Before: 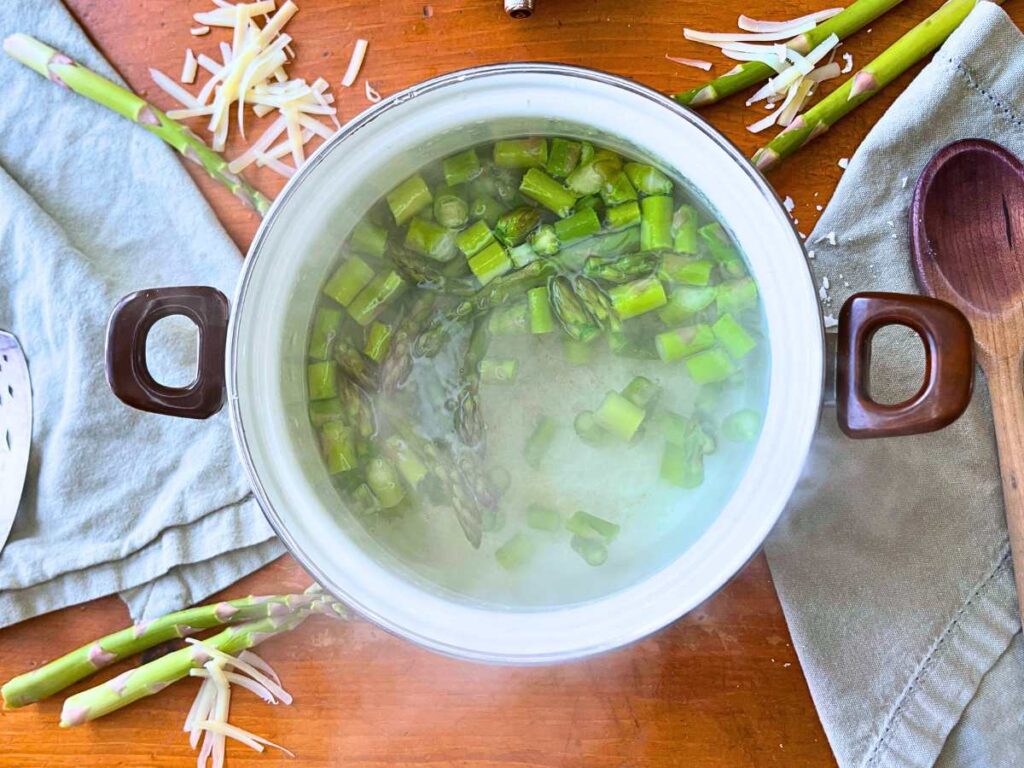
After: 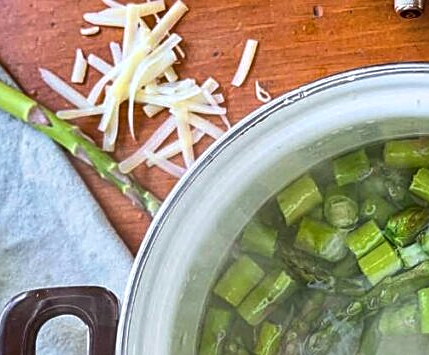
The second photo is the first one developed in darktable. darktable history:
contrast brightness saturation: saturation -0.05
local contrast: on, module defaults
sharpen: on, module defaults
shadows and highlights: shadows 75, highlights -60.85, soften with gaussian
crop and rotate: left 10.817%, top 0.062%, right 47.194%, bottom 53.626%
